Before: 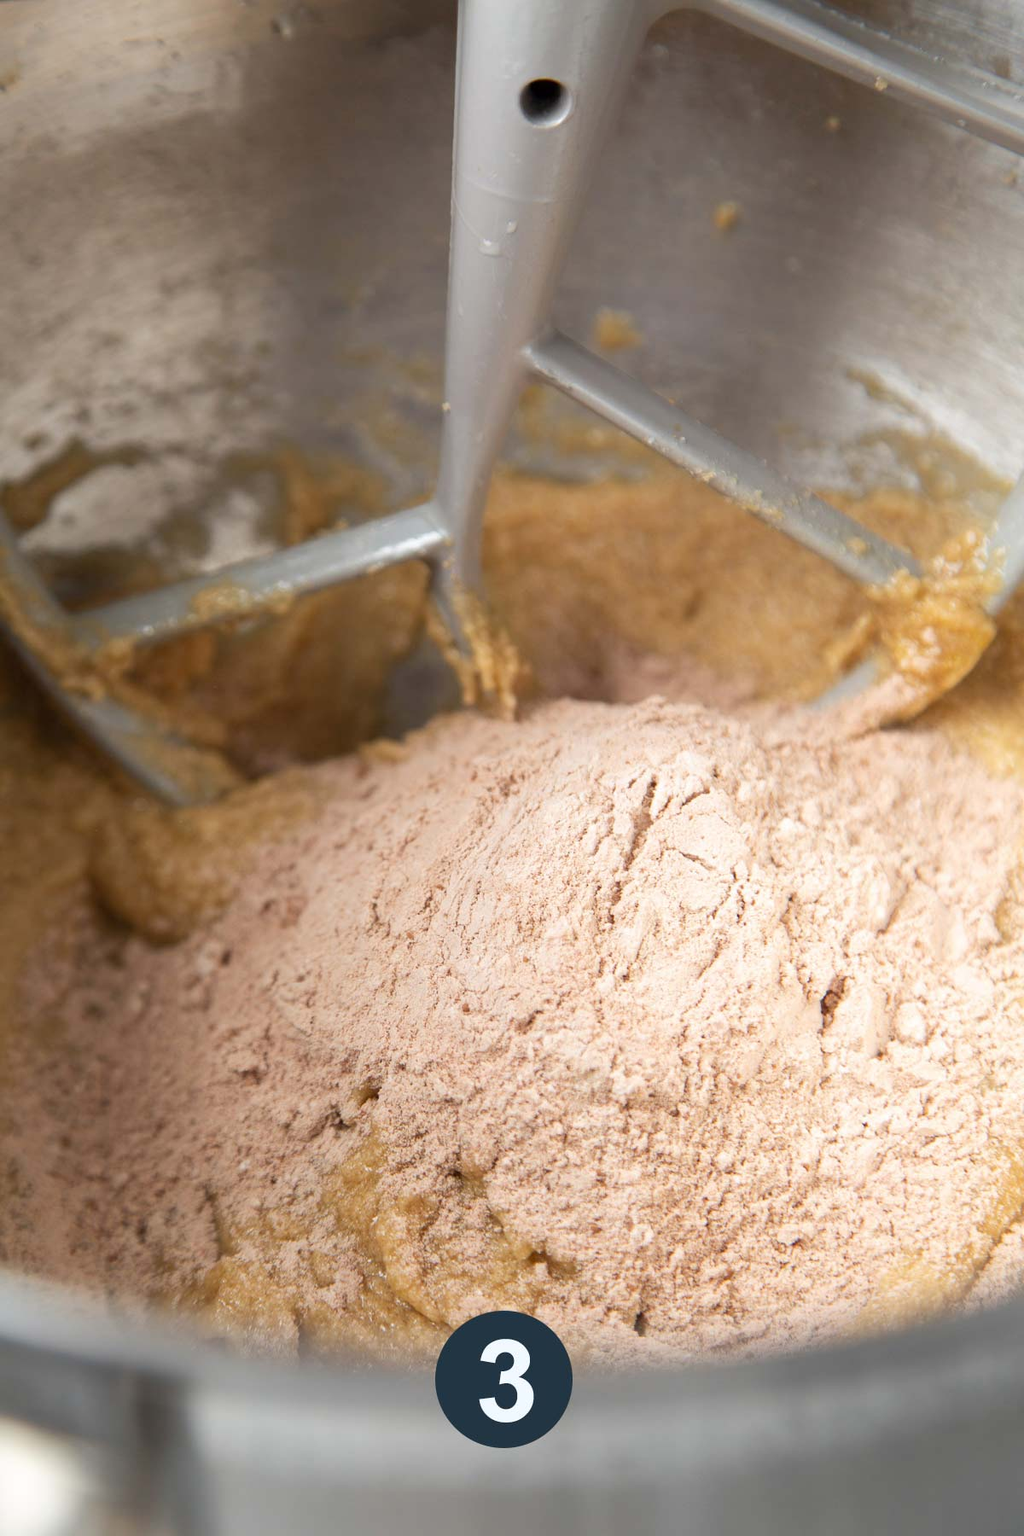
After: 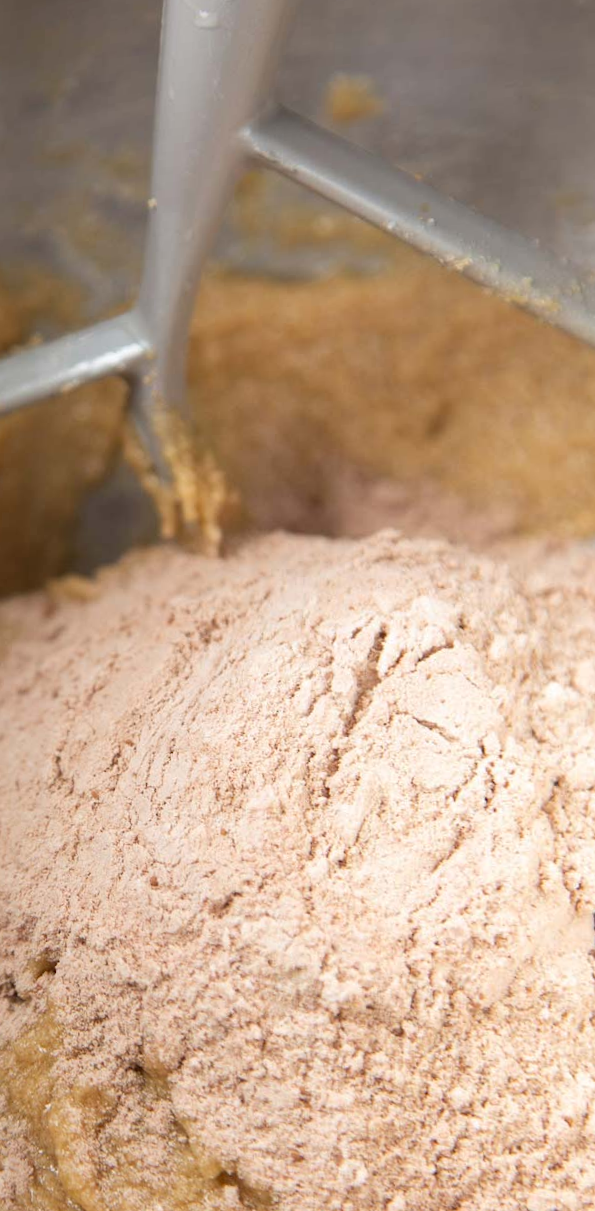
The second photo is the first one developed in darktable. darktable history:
rotate and perspective: rotation 1.69°, lens shift (vertical) -0.023, lens shift (horizontal) -0.291, crop left 0.025, crop right 0.988, crop top 0.092, crop bottom 0.842
crop and rotate: angle 0.02°, left 24.353%, top 13.219%, right 26.156%, bottom 8.224%
